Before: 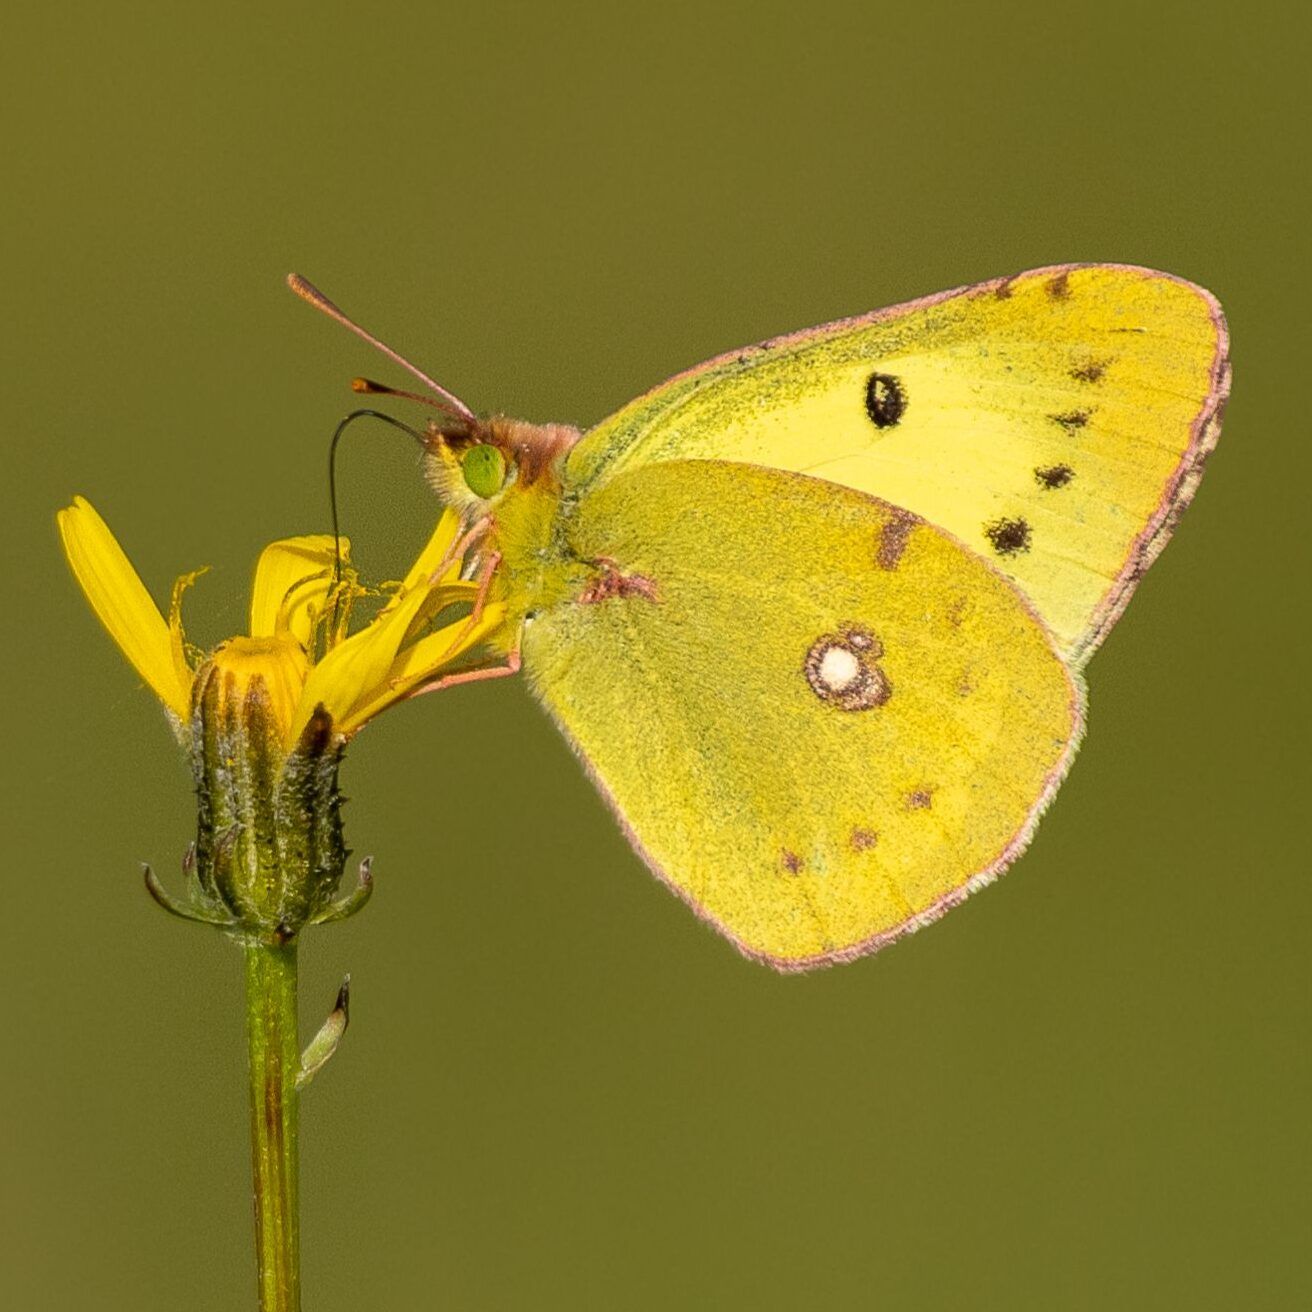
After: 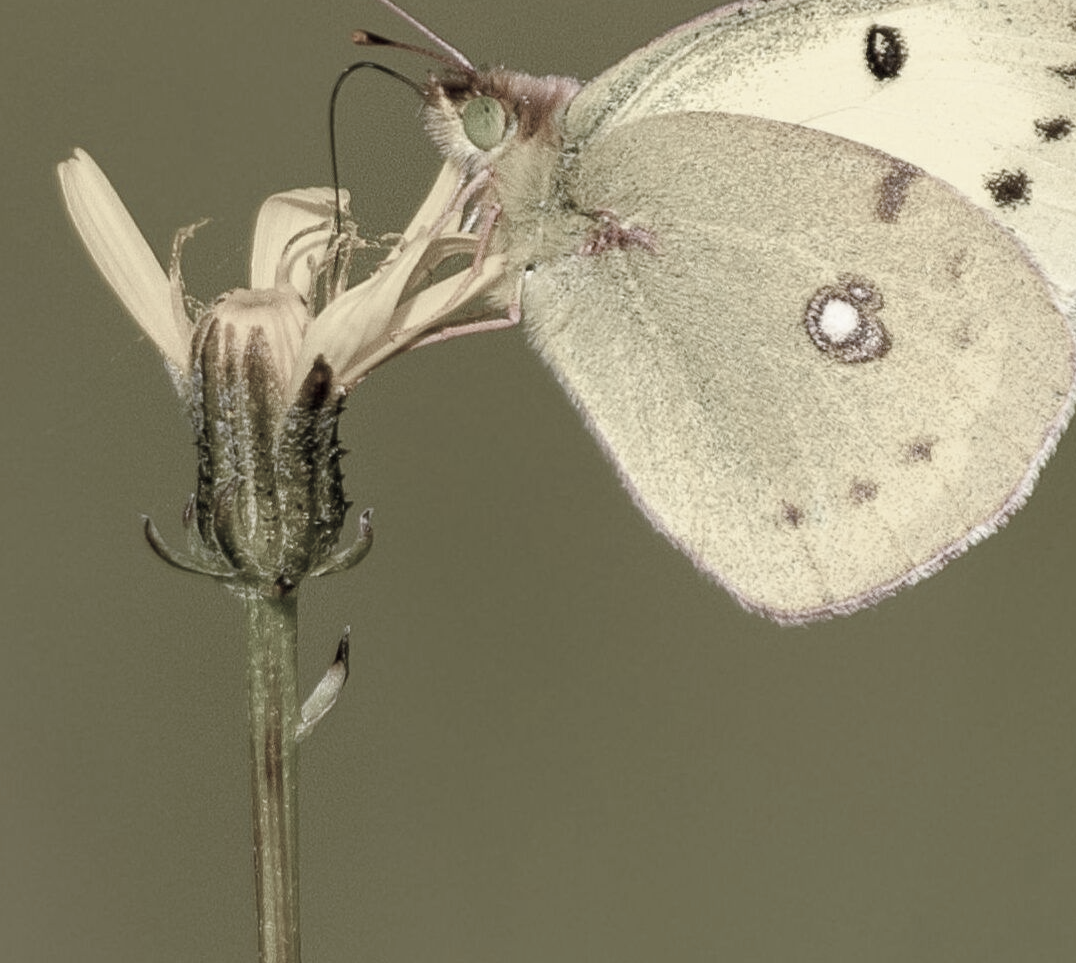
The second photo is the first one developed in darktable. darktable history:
crop: top 26.531%, right 17.959%
color correction: saturation 0.3
color balance rgb: perceptual saturation grading › global saturation 20%, perceptual saturation grading › highlights -50%, perceptual saturation grading › shadows 30%
